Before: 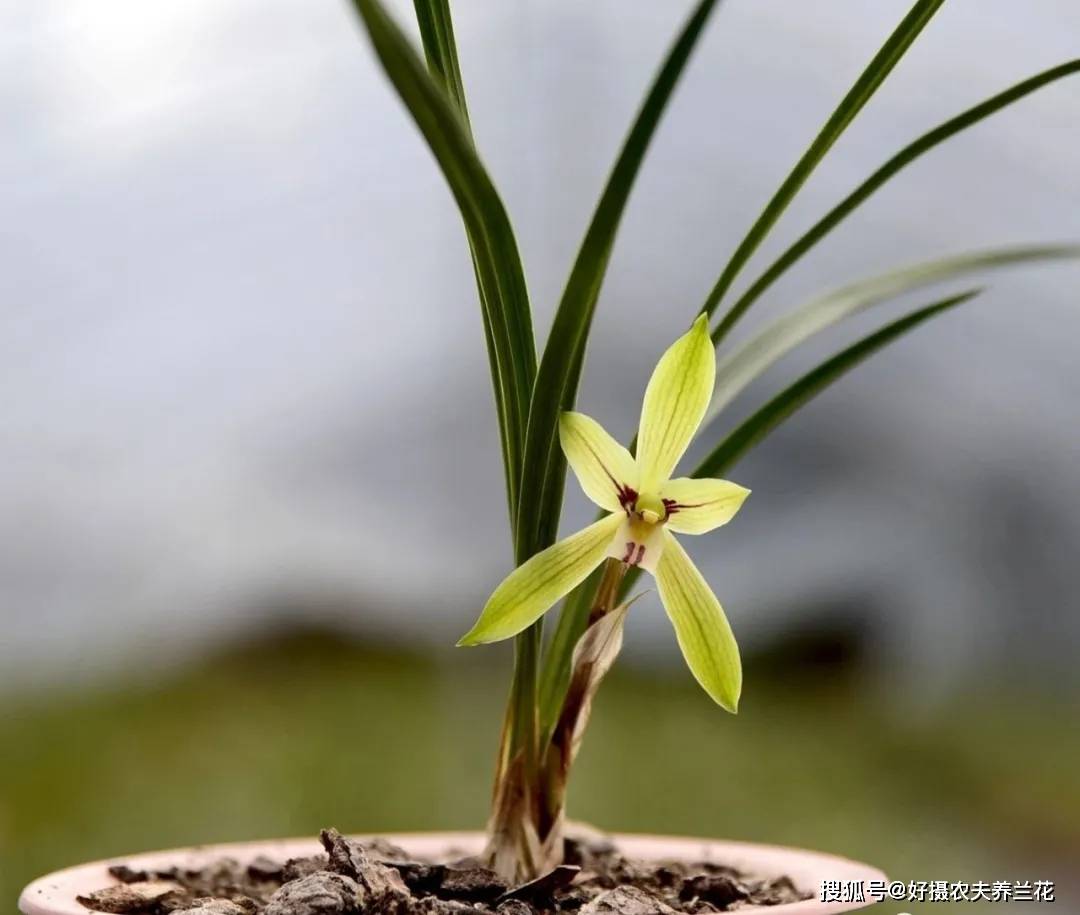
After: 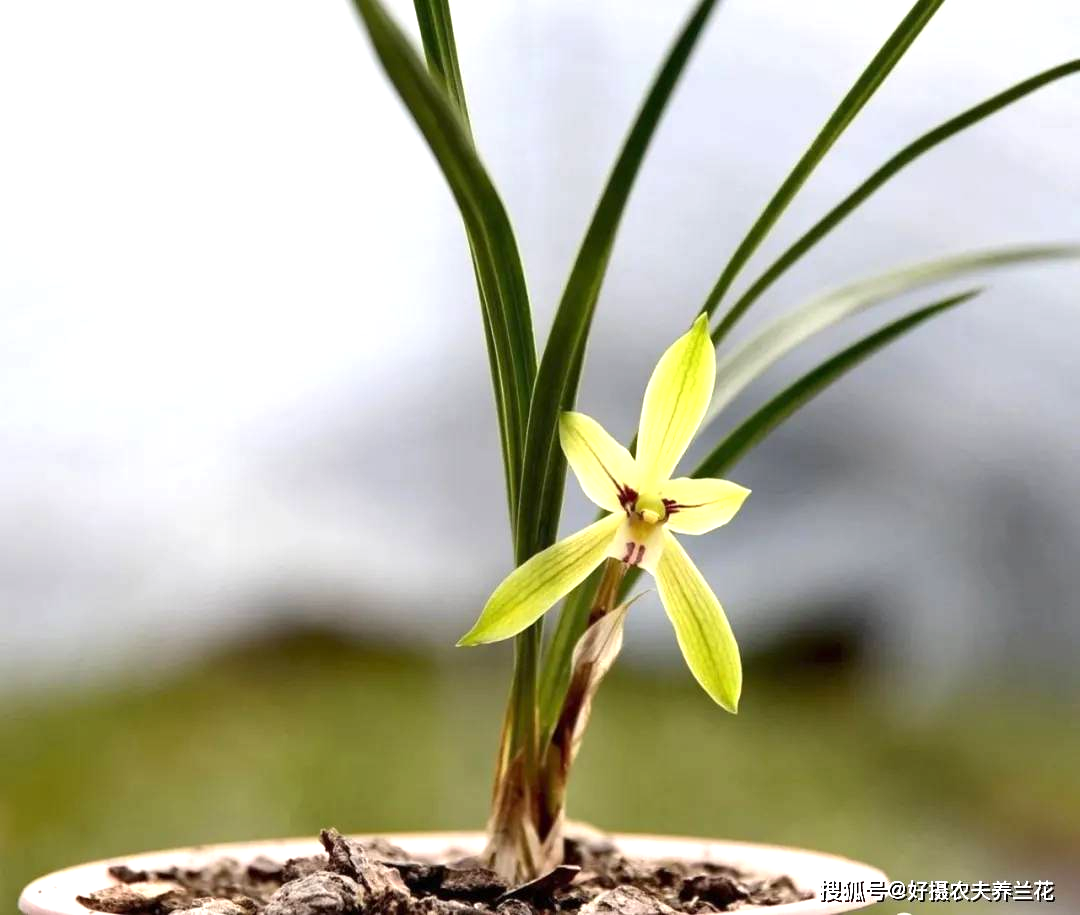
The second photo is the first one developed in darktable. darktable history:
exposure: exposure 0.73 EV, compensate highlight preservation false
